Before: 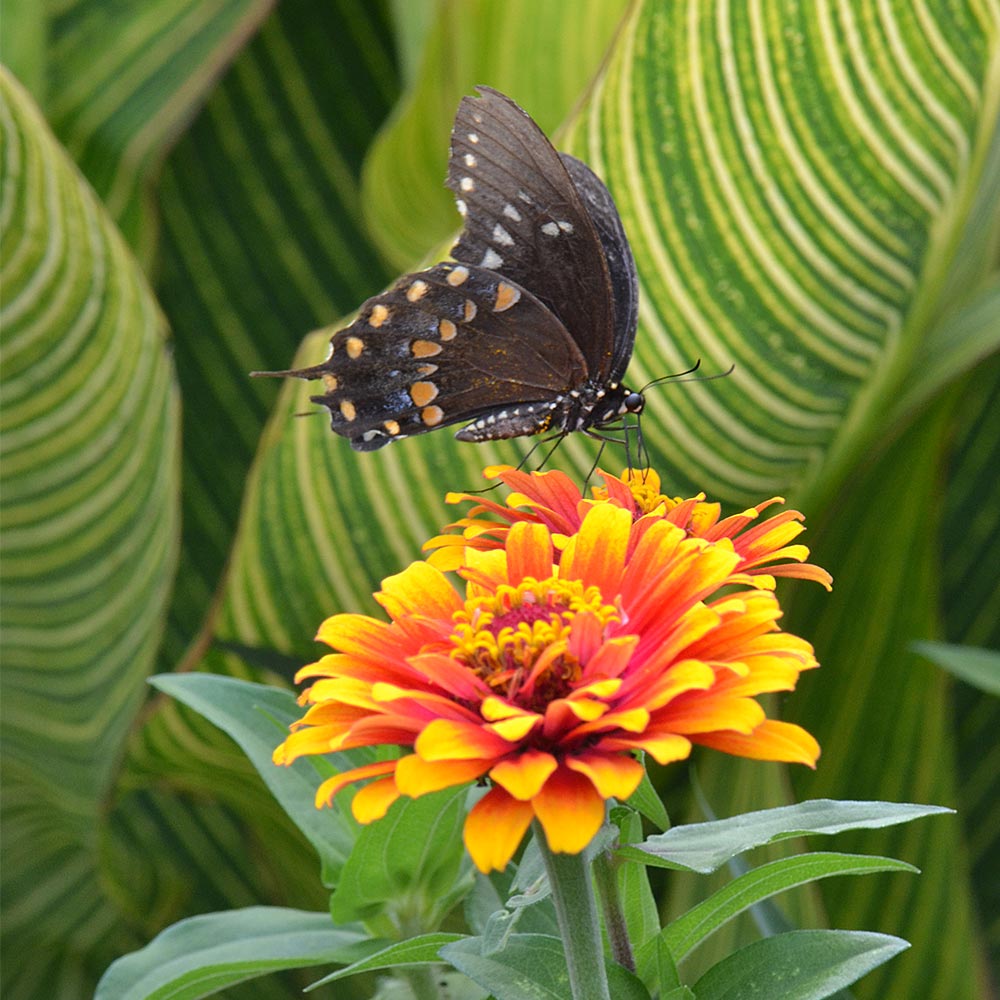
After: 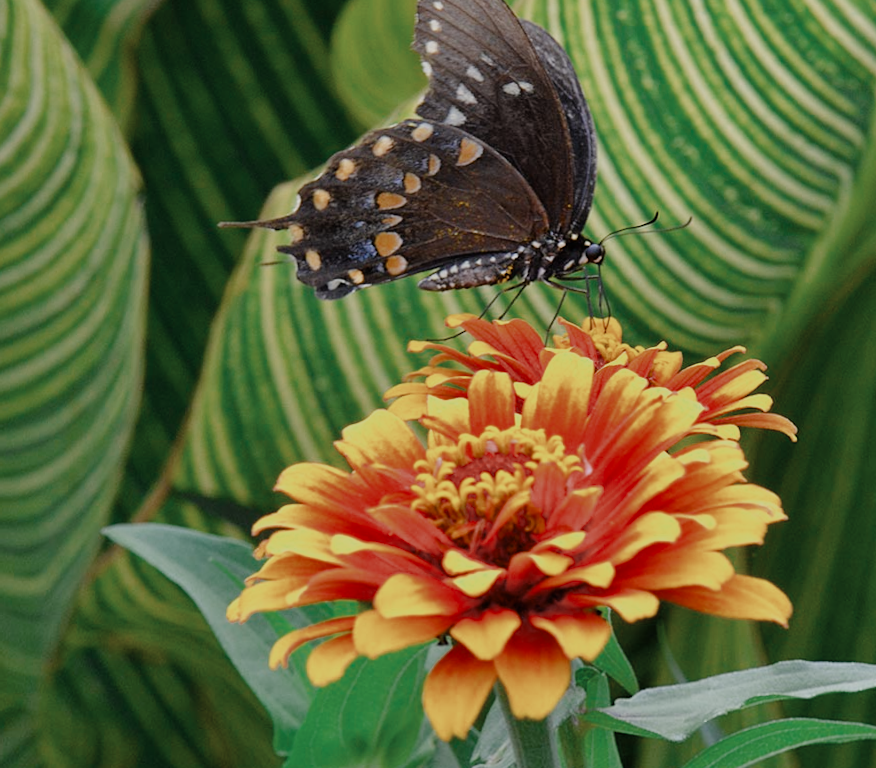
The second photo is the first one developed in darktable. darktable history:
crop and rotate: angle 0.03°, top 11.643%, right 5.651%, bottom 11.189%
color zones: curves: ch0 [(0, 0.5) (0.125, 0.4) (0.25, 0.5) (0.375, 0.4) (0.5, 0.4) (0.625, 0.35) (0.75, 0.35) (0.875, 0.5)]; ch1 [(0, 0.35) (0.125, 0.45) (0.25, 0.35) (0.375, 0.35) (0.5, 0.35) (0.625, 0.35) (0.75, 0.45) (0.875, 0.35)]; ch2 [(0, 0.6) (0.125, 0.5) (0.25, 0.5) (0.375, 0.6) (0.5, 0.6) (0.625, 0.5) (0.75, 0.5) (0.875, 0.5)]
color balance rgb: perceptual saturation grading › global saturation 20%, perceptual saturation grading › highlights -25%, perceptual saturation grading › shadows 25%
filmic rgb: black relative exposure -7.65 EV, white relative exposure 4.56 EV, hardness 3.61
rotate and perspective: rotation 0.215°, lens shift (vertical) -0.139, crop left 0.069, crop right 0.939, crop top 0.002, crop bottom 0.996
